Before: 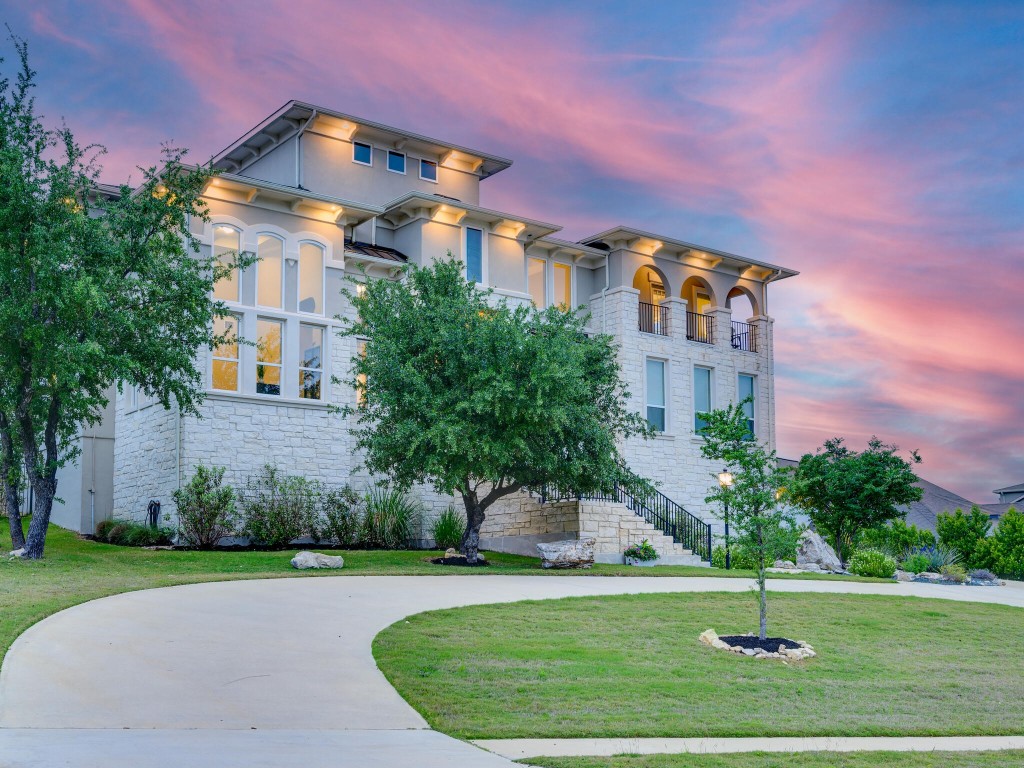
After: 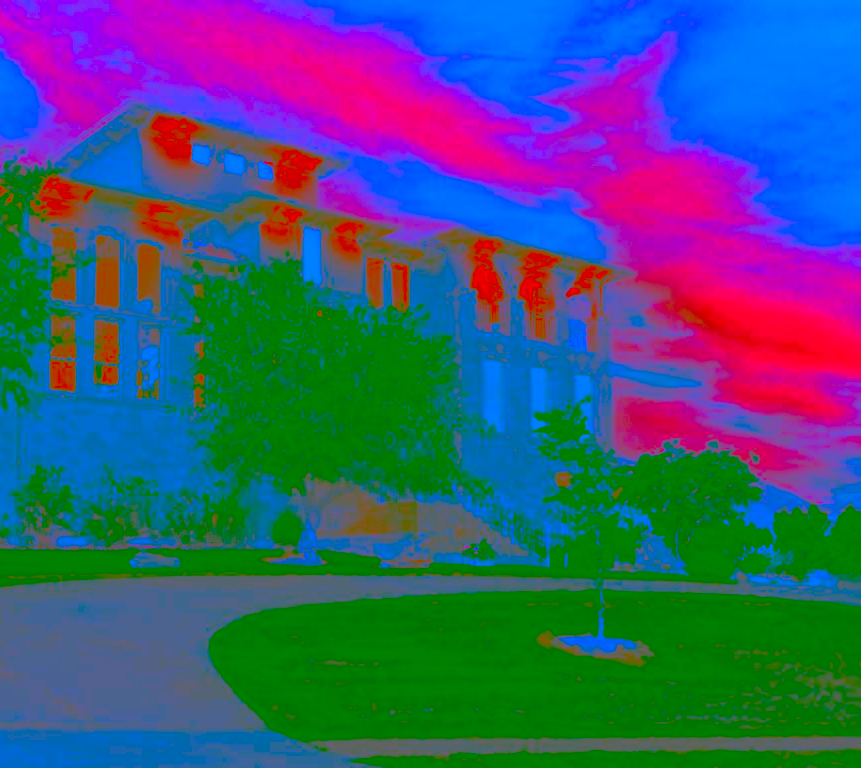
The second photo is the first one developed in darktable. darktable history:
contrast brightness saturation: contrast -0.989, brightness -0.161, saturation 0.77
exposure: exposure -0.95 EV, compensate exposure bias true, compensate highlight preservation false
color calibration: illuminant same as pipeline (D50), adaptation none (bypass), x 0.332, y 0.334, temperature 5012.74 K
local contrast: mode bilateral grid, contrast 19, coarseness 50, detail 149%, midtone range 0.2
crop: left 15.9%
